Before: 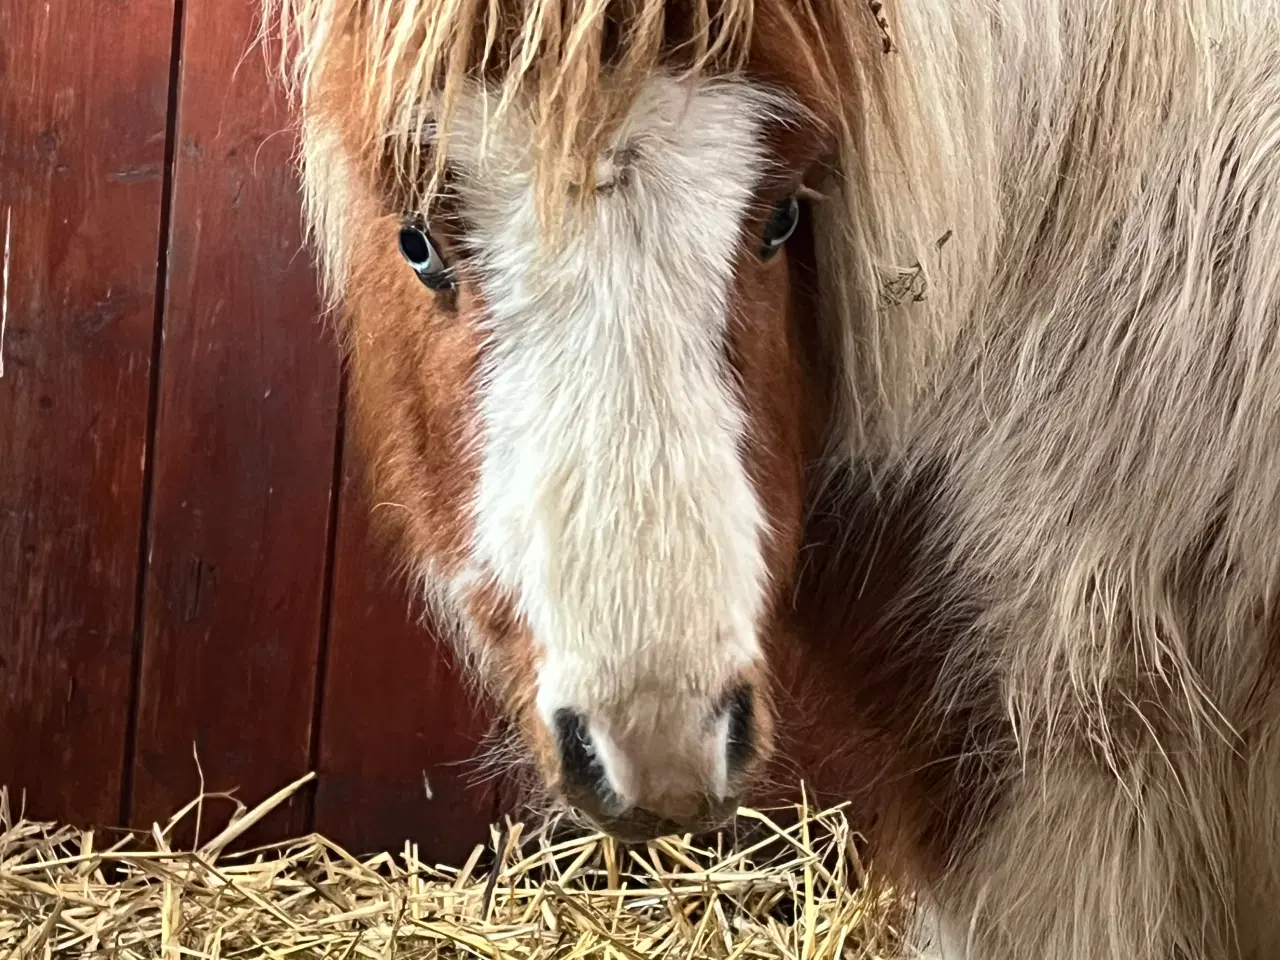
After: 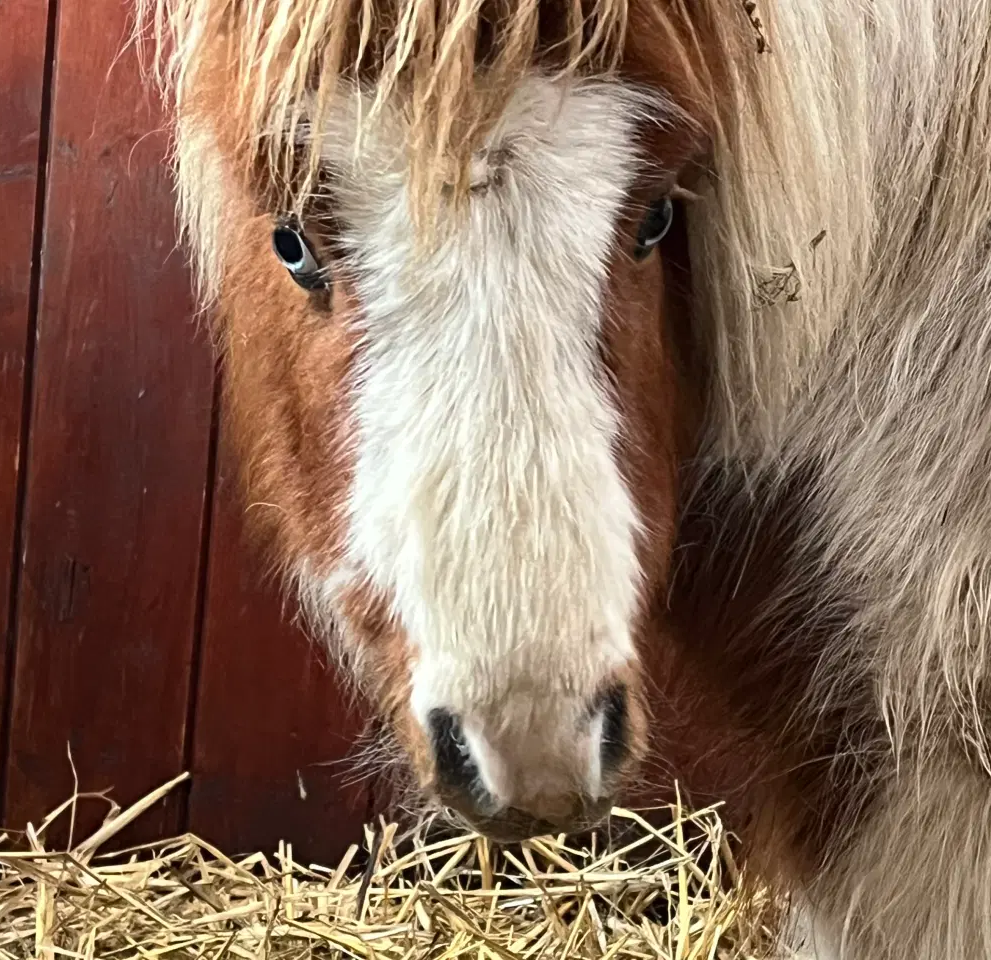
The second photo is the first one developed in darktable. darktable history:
color balance: mode lift, gamma, gain (sRGB)
crop: left 9.88%, right 12.664%
